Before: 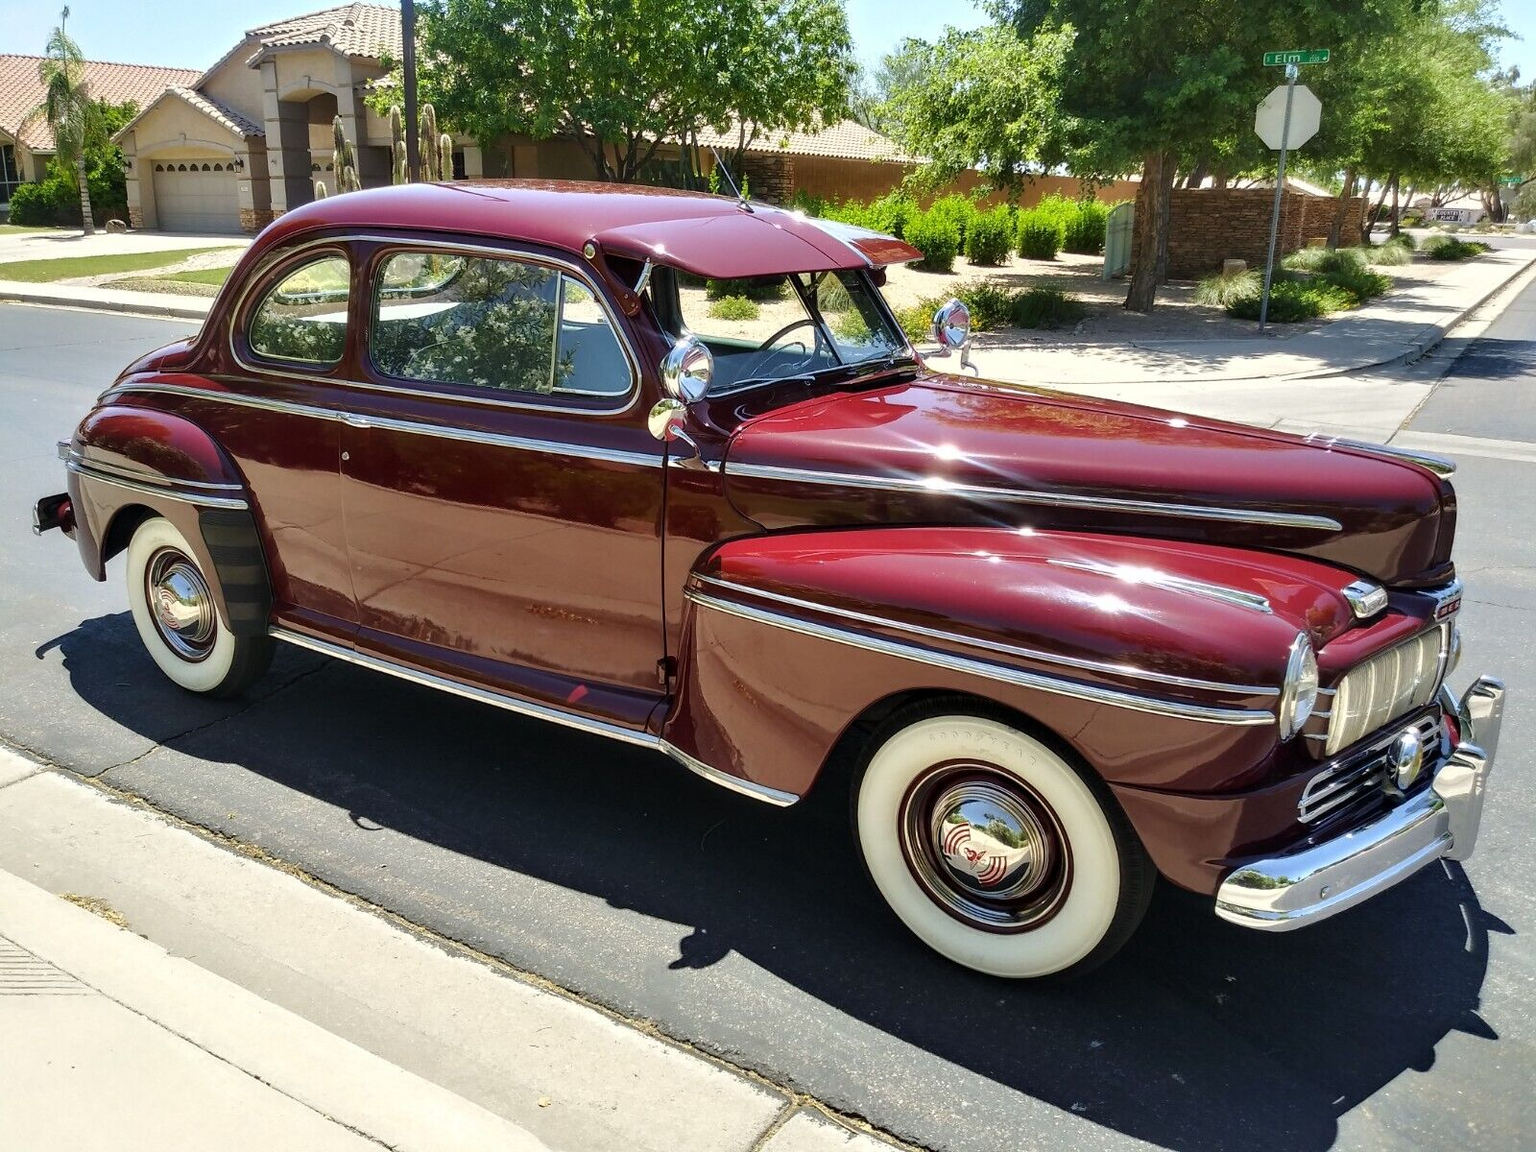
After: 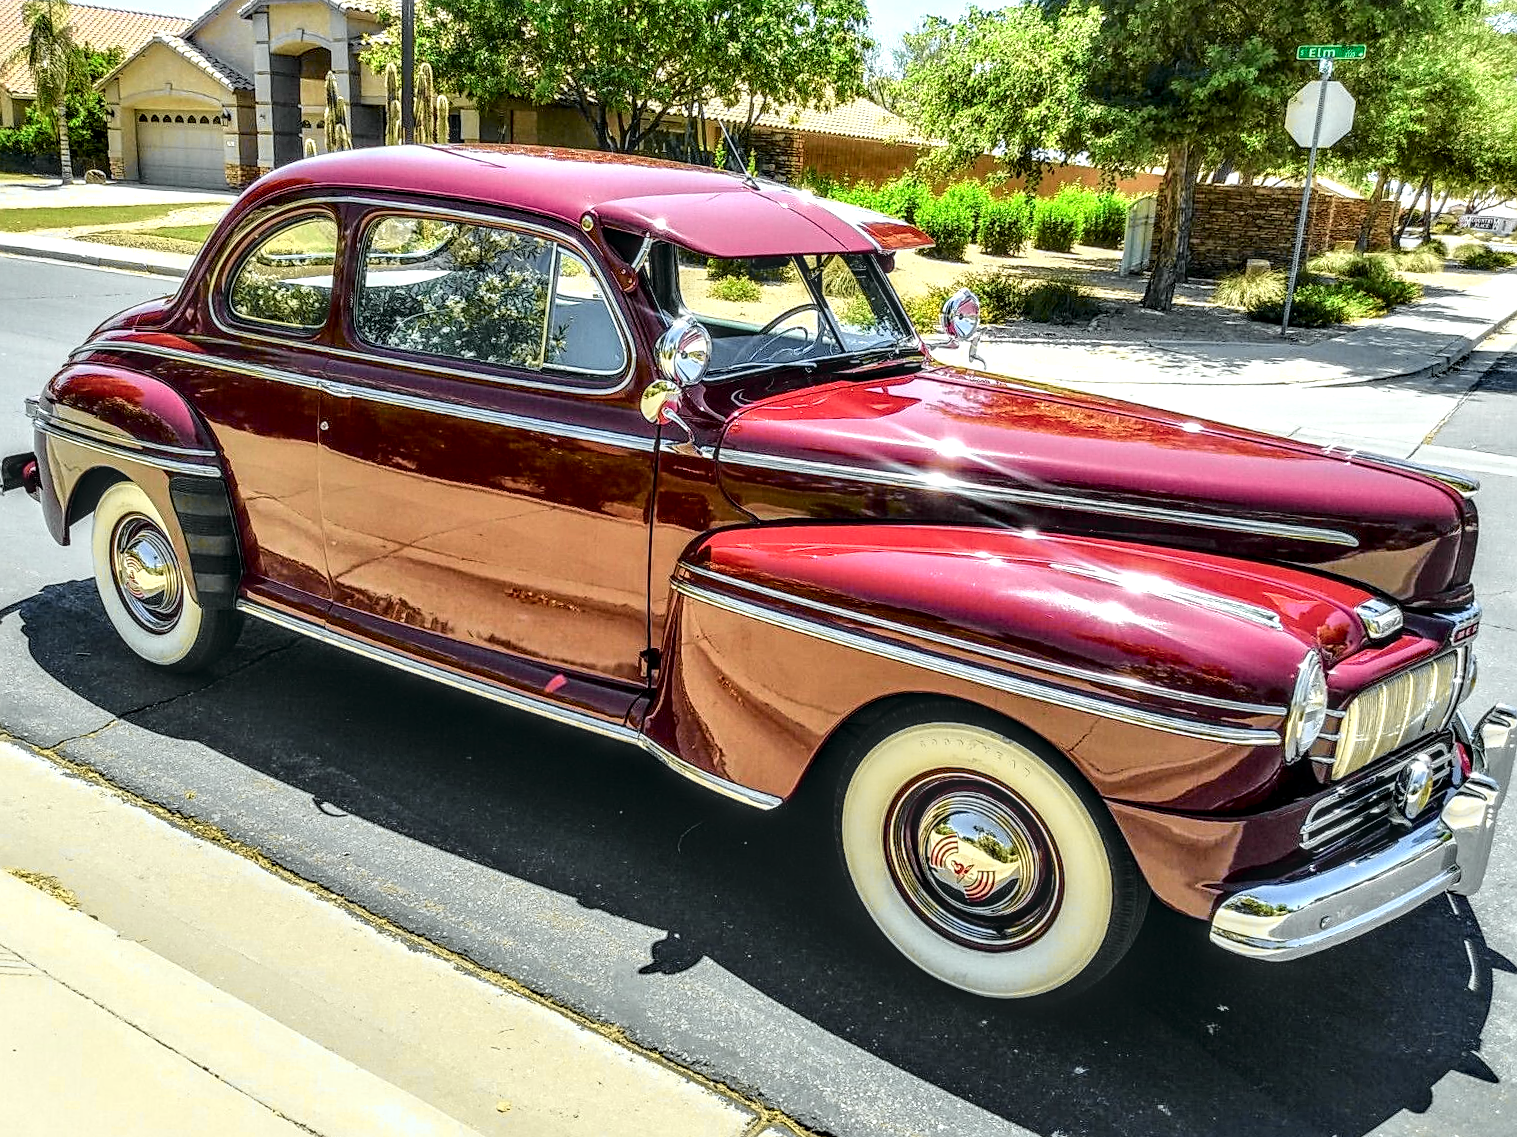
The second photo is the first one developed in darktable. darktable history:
tone curve: curves: ch0 [(0.001, 0.029) (0.084, 0.074) (0.162, 0.165) (0.304, 0.382) (0.466, 0.576) (0.654, 0.741) (0.848, 0.906) (0.984, 0.963)]; ch1 [(0, 0) (0.34, 0.235) (0.46, 0.46) (0.515, 0.502) (0.553, 0.567) (0.764, 0.815) (1, 1)]; ch2 [(0, 0) (0.44, 0.458) (0.479, 0.492) (0.524, 0.507) (0.547, 0.579) (0.673, 0.712) (1, 1)], color space Lab, independent channels, preserve colors none
crop and rotate: angle -2.38°
exposure: exposure 0.2 EV, compensate highlight preservation false
sharpen: on, module defaults
local contrast: highlights 0%, shadows 0%, detail 182%
